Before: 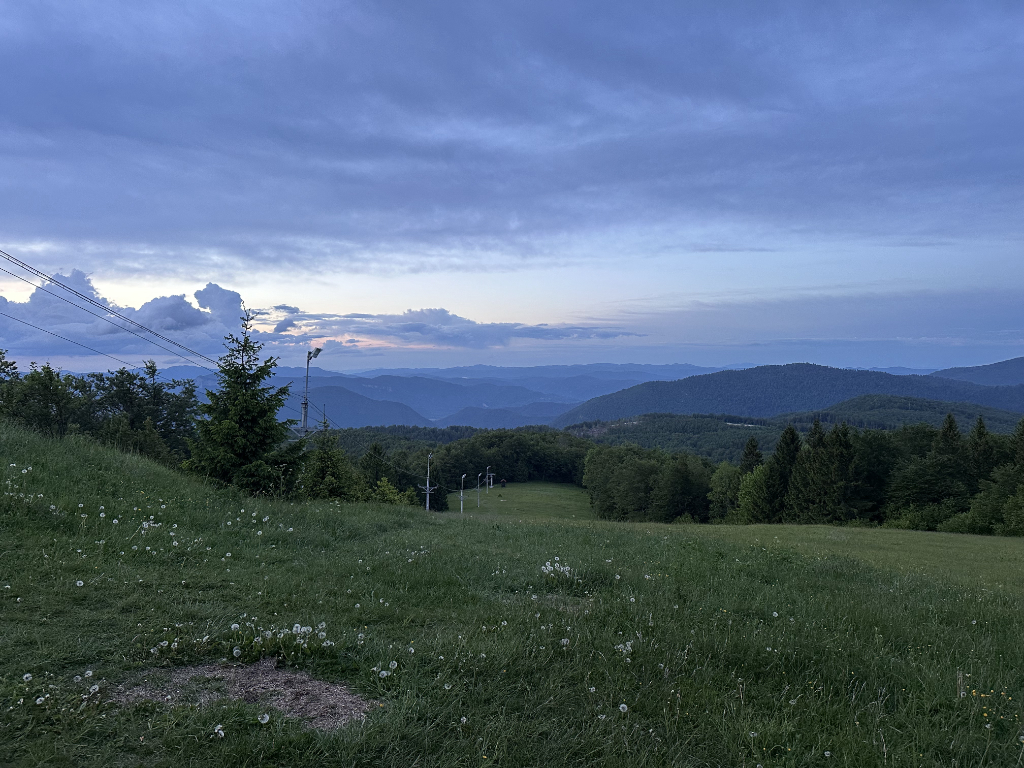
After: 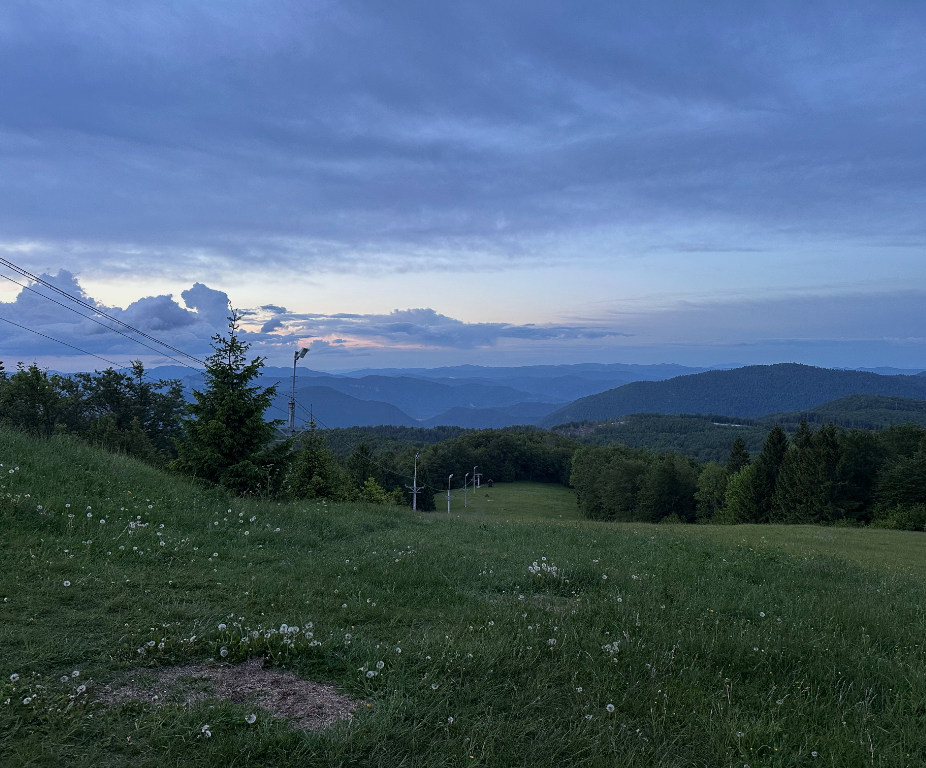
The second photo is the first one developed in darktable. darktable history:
crop and rotate: left 1.362%, right 8.168%
exposure: exposure -0.211 EV, compensate highlight preservation false
